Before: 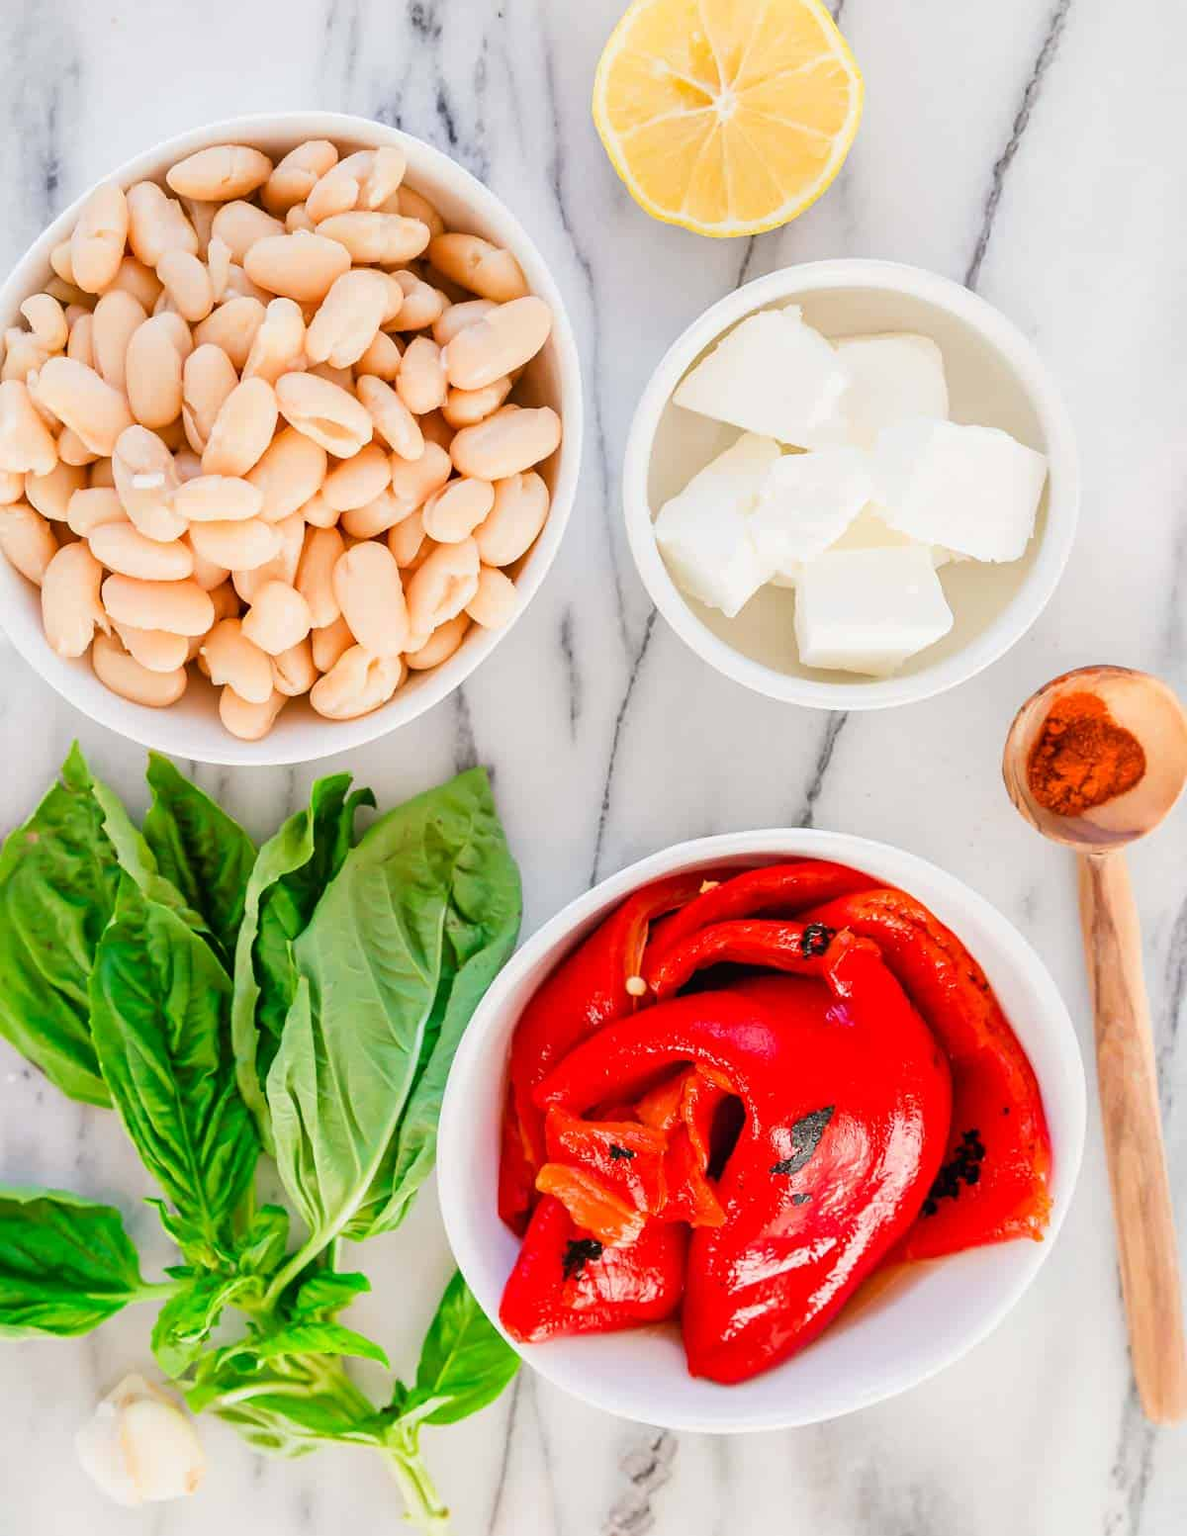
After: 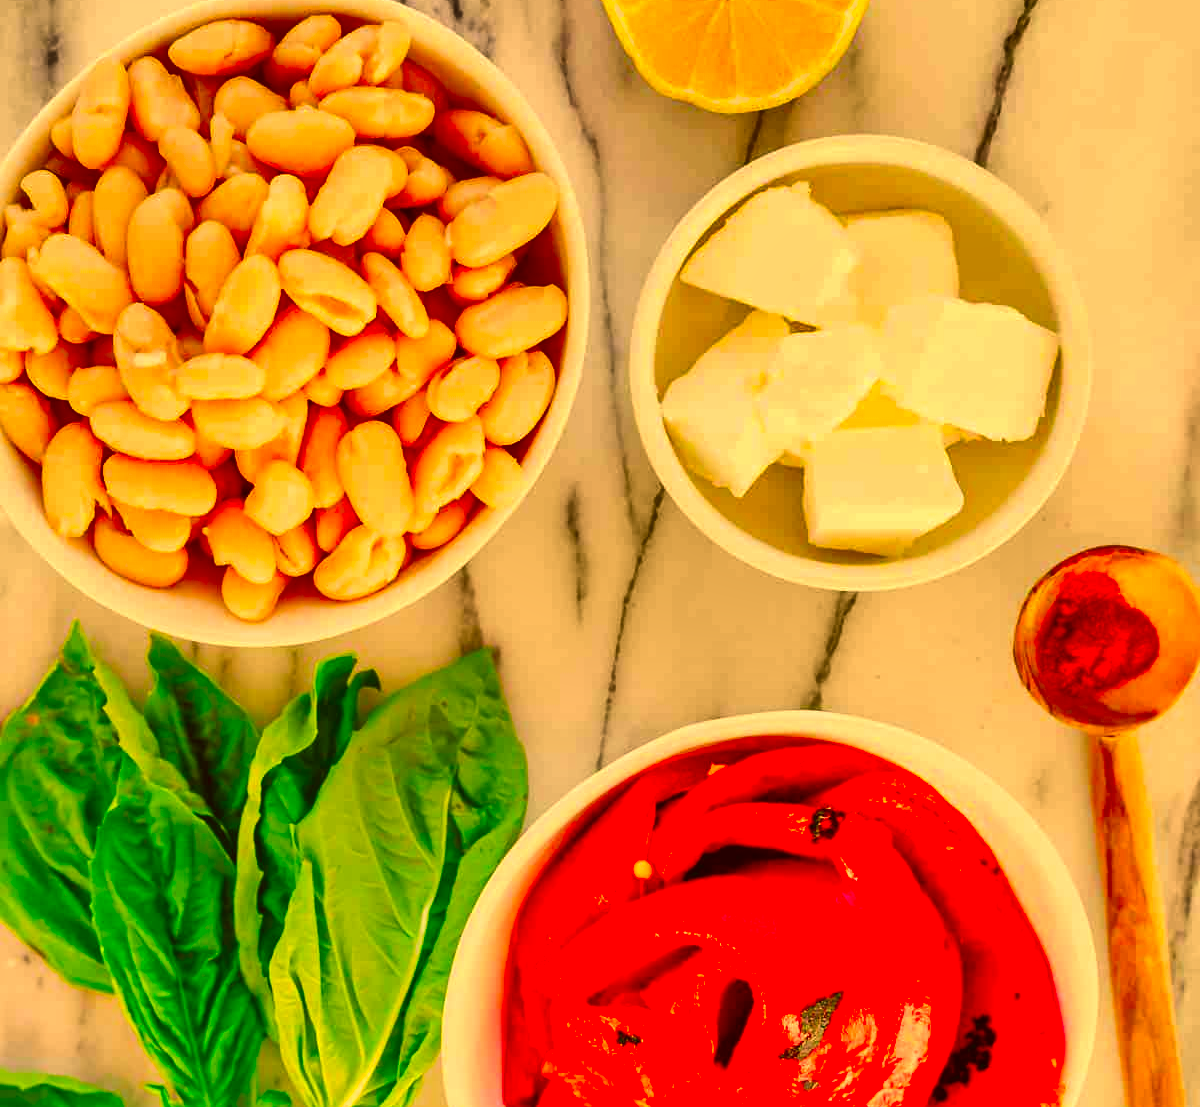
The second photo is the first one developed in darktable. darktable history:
color balance rgb: highlights gain › luminance 6.559%, highlights gain › chroma 1.335%, highlights gain › hue 89.83°, perceptual saturation grading › global saturation 0.902%, perceptual saturation grading › highlights -15.044%, perceptual saturation grading › shadows 26.096%
color correction: highlights a* 10.6, highlights b* 29.93, shadows a* 2.57, shadows b* 16.91, saturation 1.74
crop and rotate: top 8.182%, bottom 20.494%
shadows and highlights: shadows 58.1, highlights -60.54, soften with gaussian
